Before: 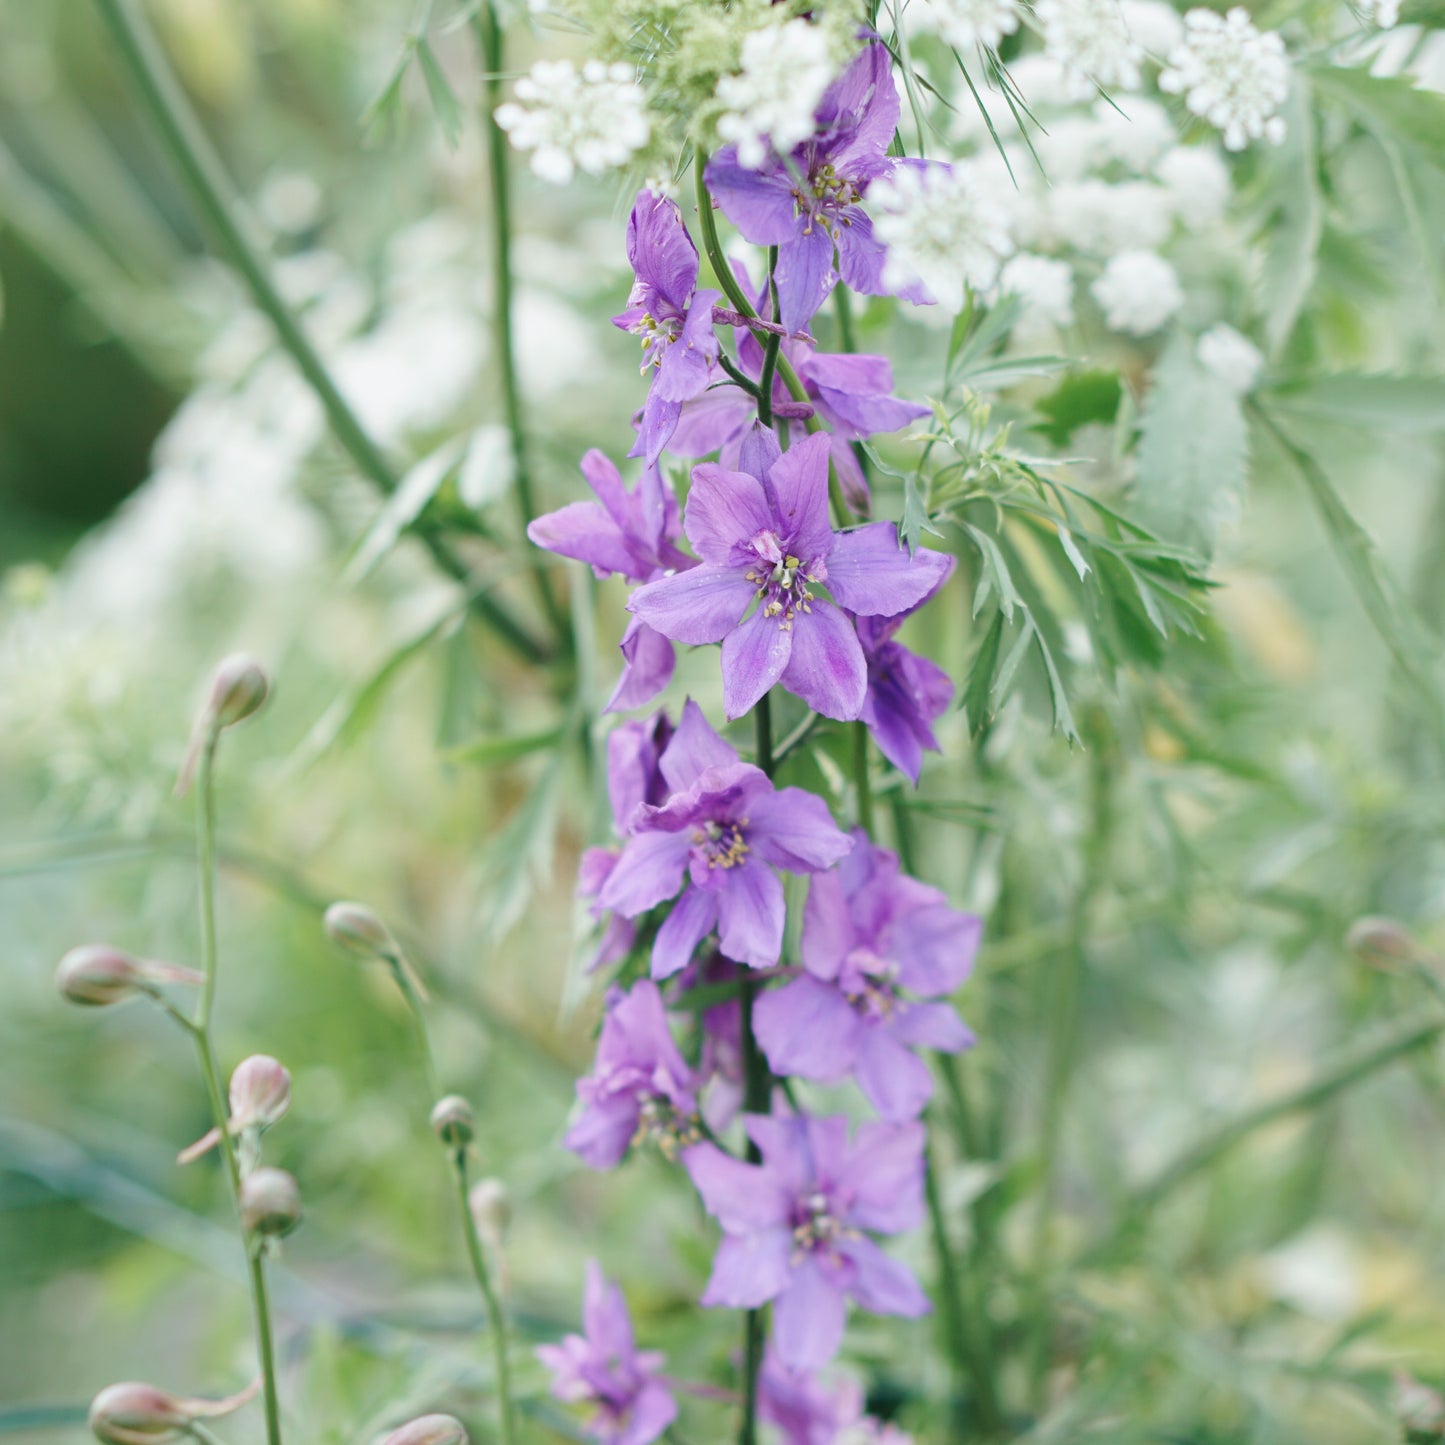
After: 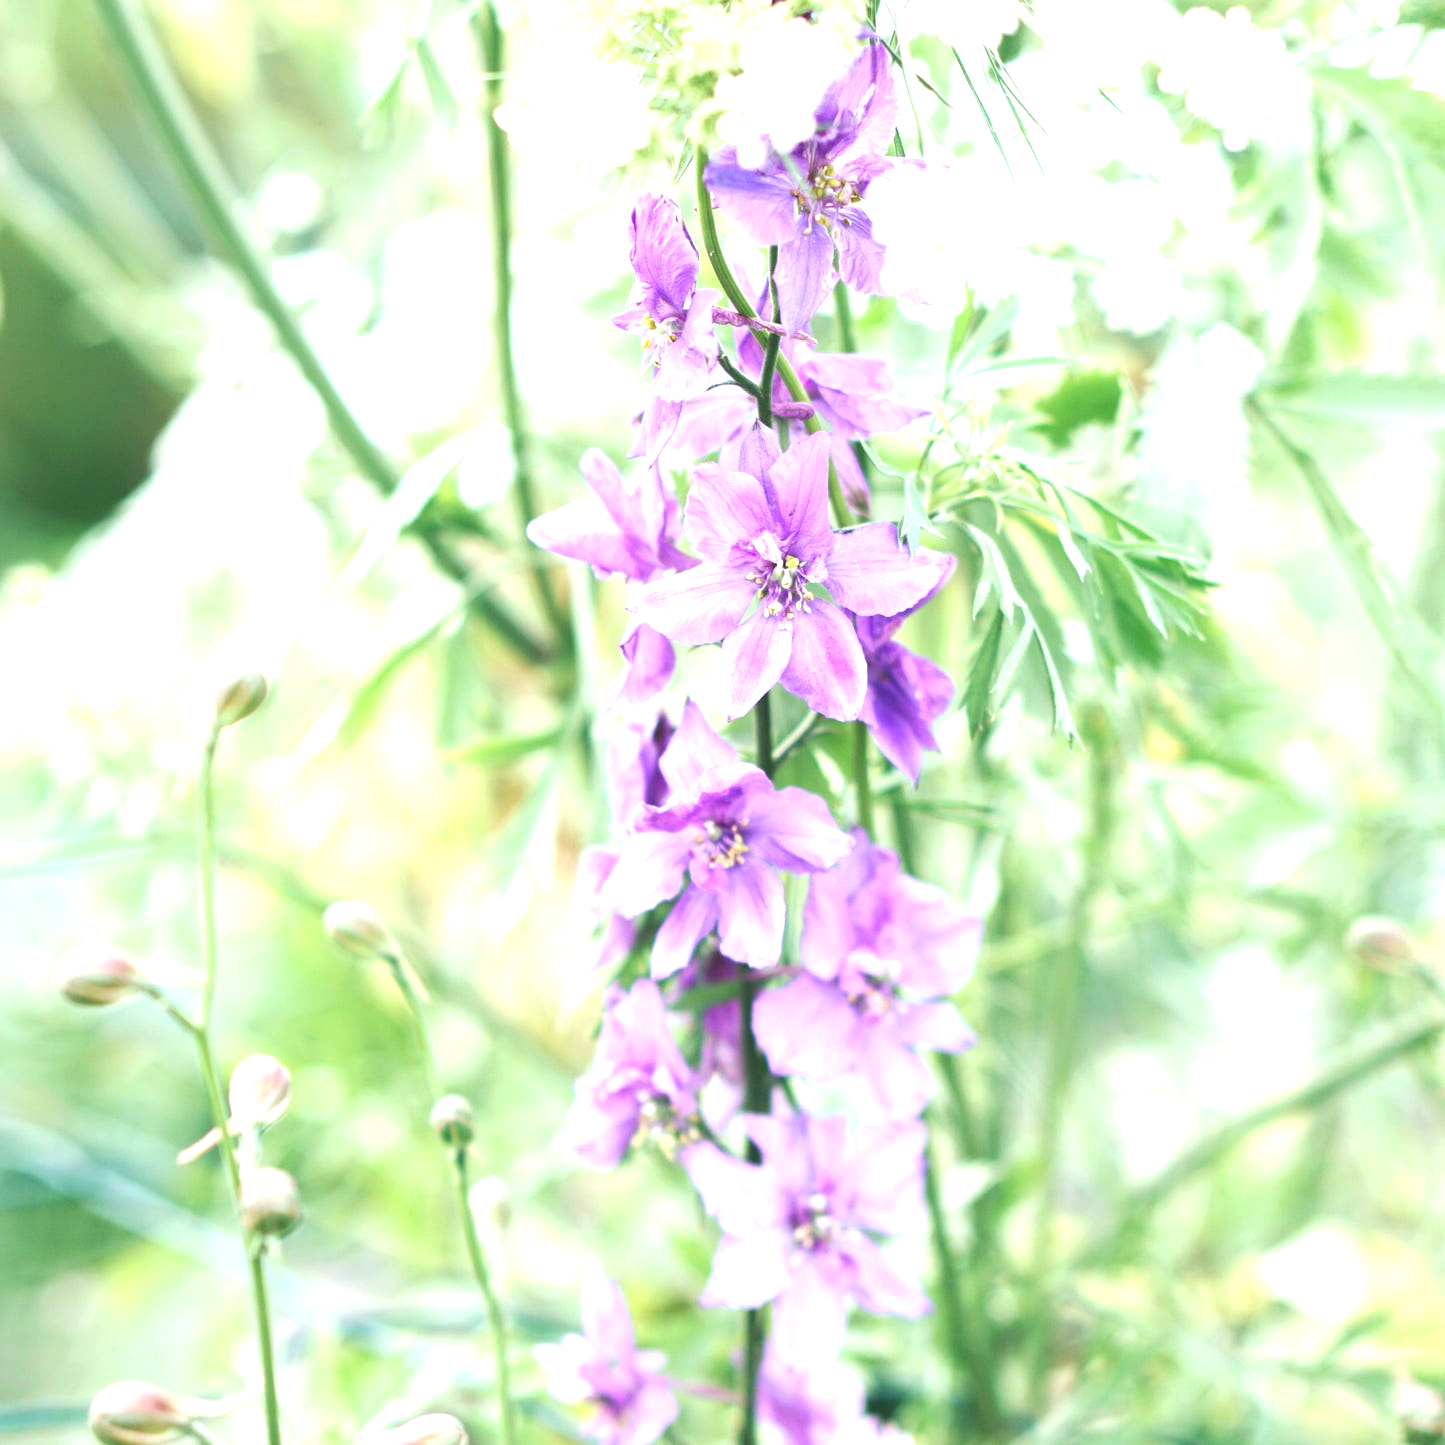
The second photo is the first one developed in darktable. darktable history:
exposure: black level correction -0.002, exposure 1.329 EV, compensate highlight preservation false
